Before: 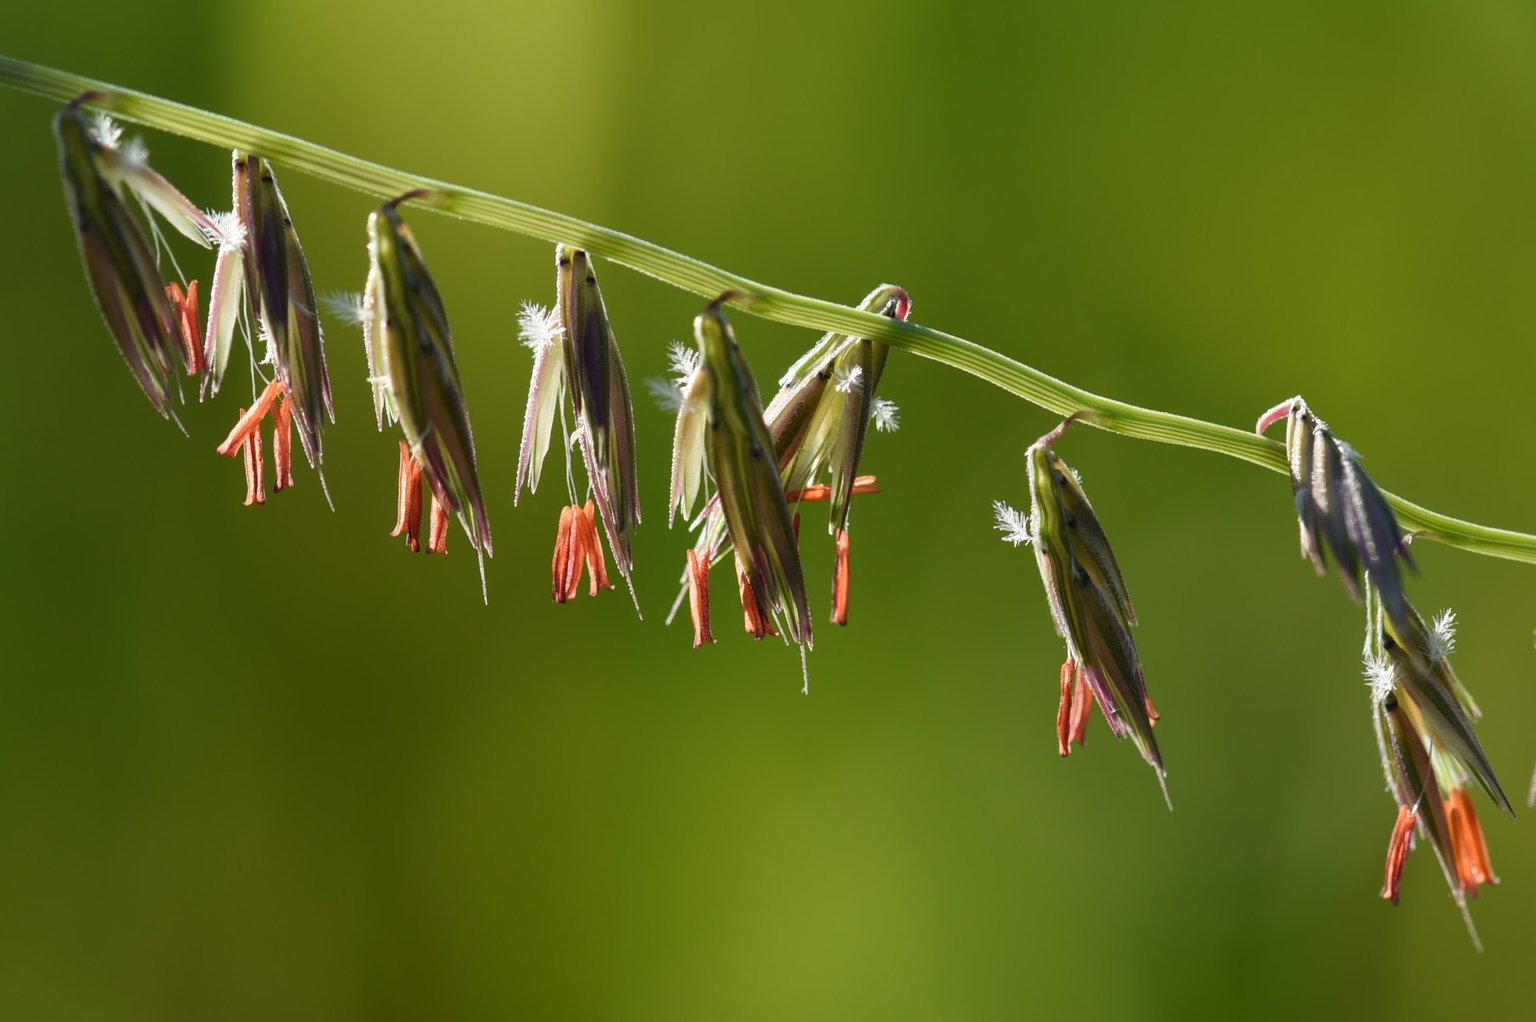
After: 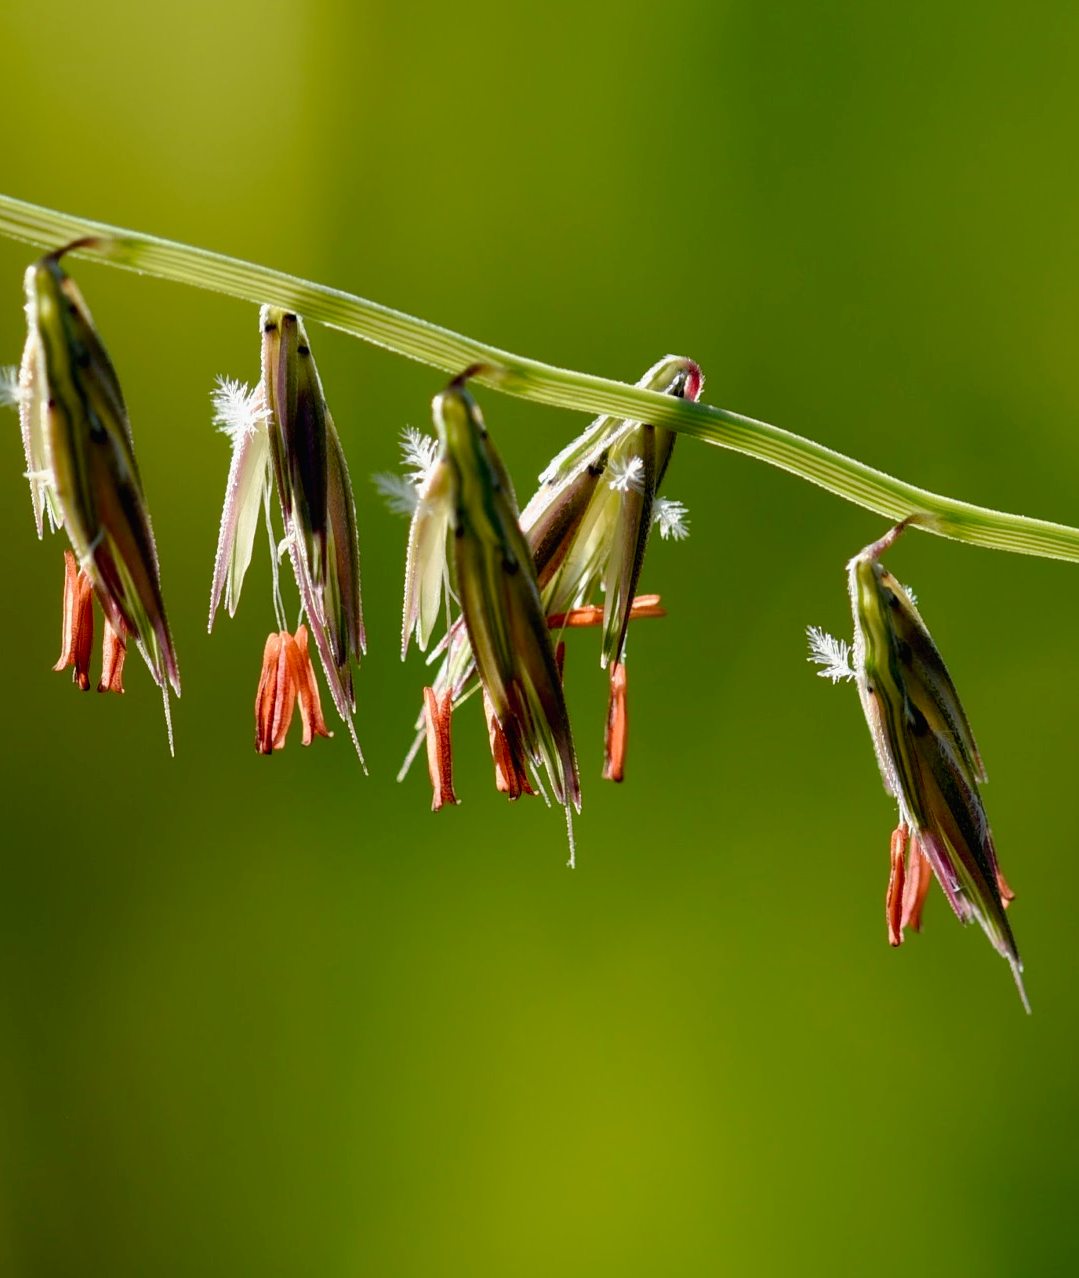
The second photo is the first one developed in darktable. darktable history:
tone curve: curves: ch0 [(0, 0.012) (0.036, 0.035) (0.274, 0.288) (0.504, 0.536) (0.844, 0.84) (1, 0.983)]; ch1 [(0, 0) (0.389, 0.403) (0.462, 0.486) (0.499, 0.498) (0.511, 0.502) (0.536, 0.547) (0.579, 0.578) (0.626, 0.645) (0.749, 0.781) (1, 1)]; ch2 [(0, 0) (0.457, 0.486) (0.5, 0.5) (0.557, 0.561) (0.614, 0.622) (0.704, 0.732) (1, 1)], preserve colors none
crop and rotate: left 22.693%, right 21.076%
base curve: curves: ch0 [(0.017, 0) (0.425, 0.441) (0.844, 0.933) (1, 1)], preserve colors none
